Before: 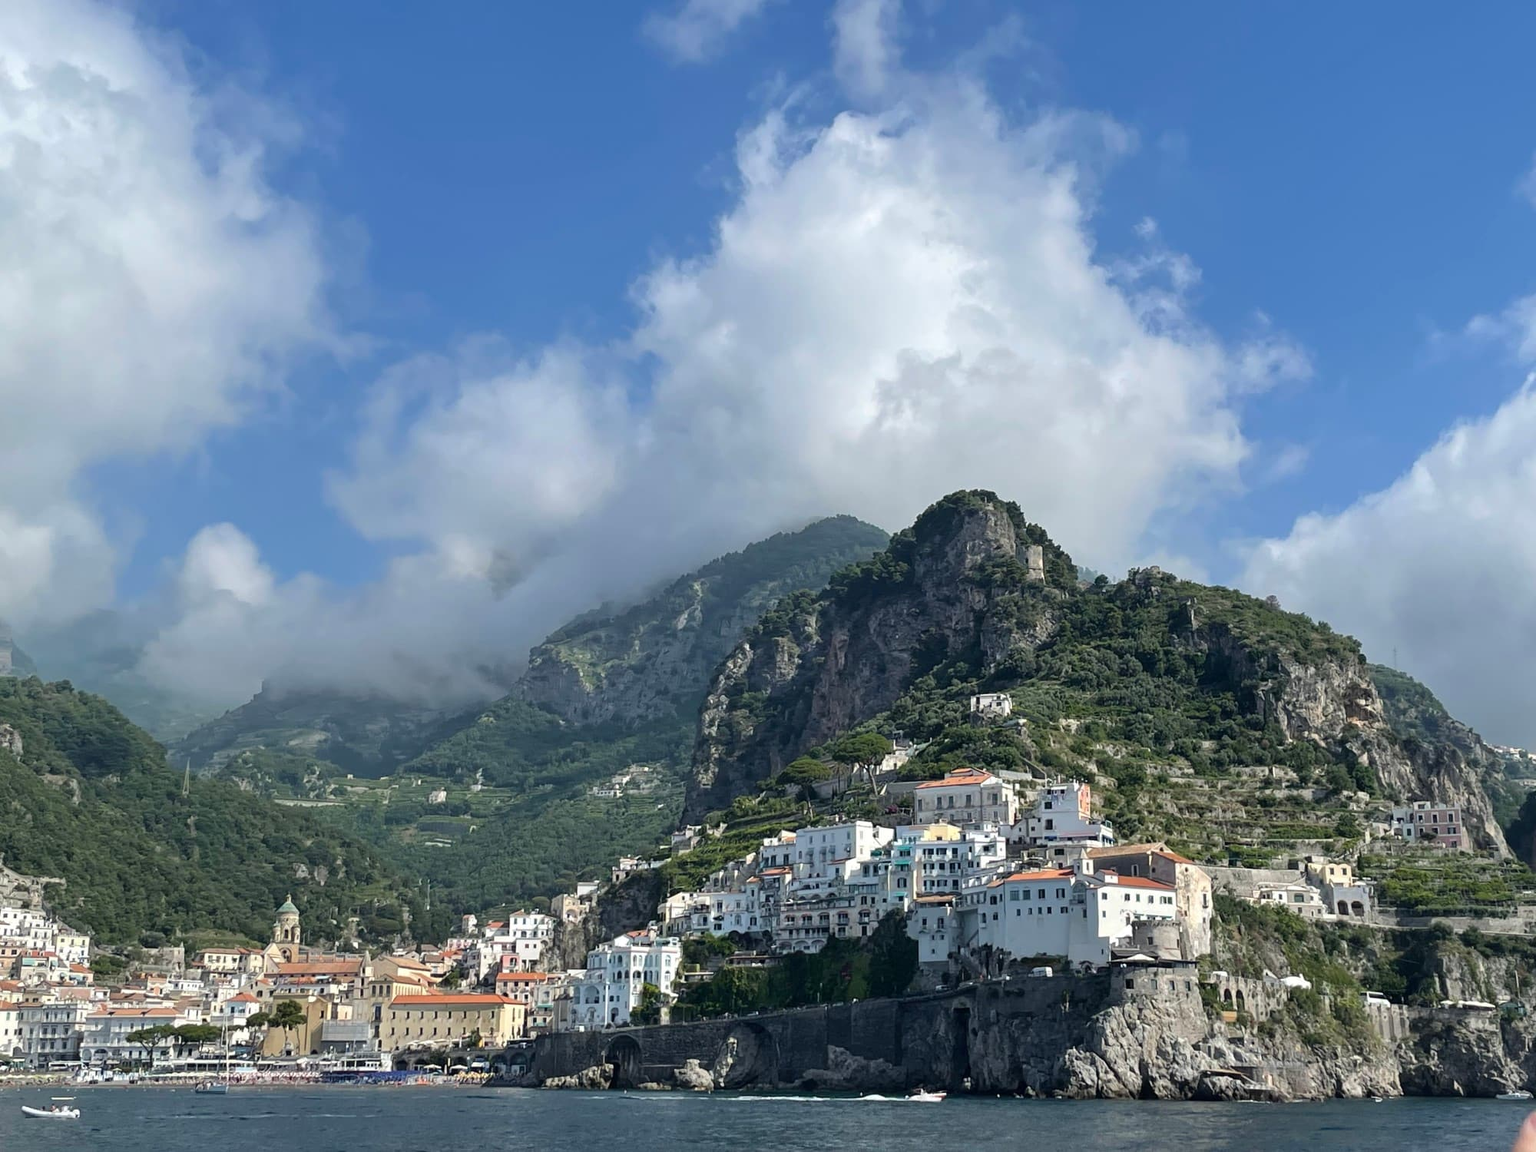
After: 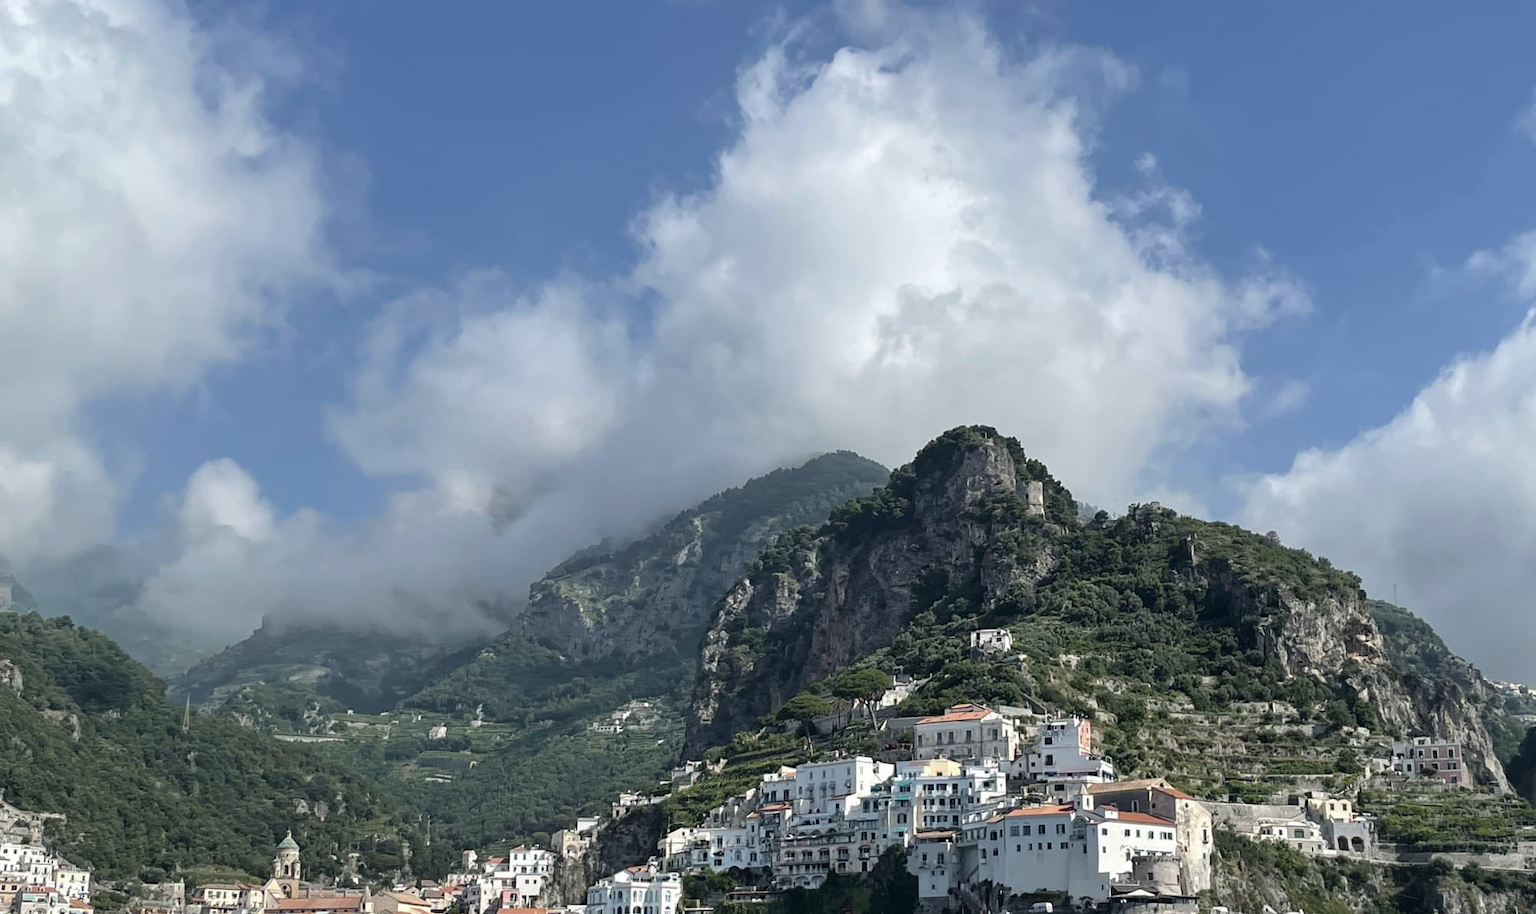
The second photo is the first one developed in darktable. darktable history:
contrast brightness saturation: contrast 0.063, brightness -0.011, saturation -0.227
crop and rotate: top 5.657%, bottom 14.939%
